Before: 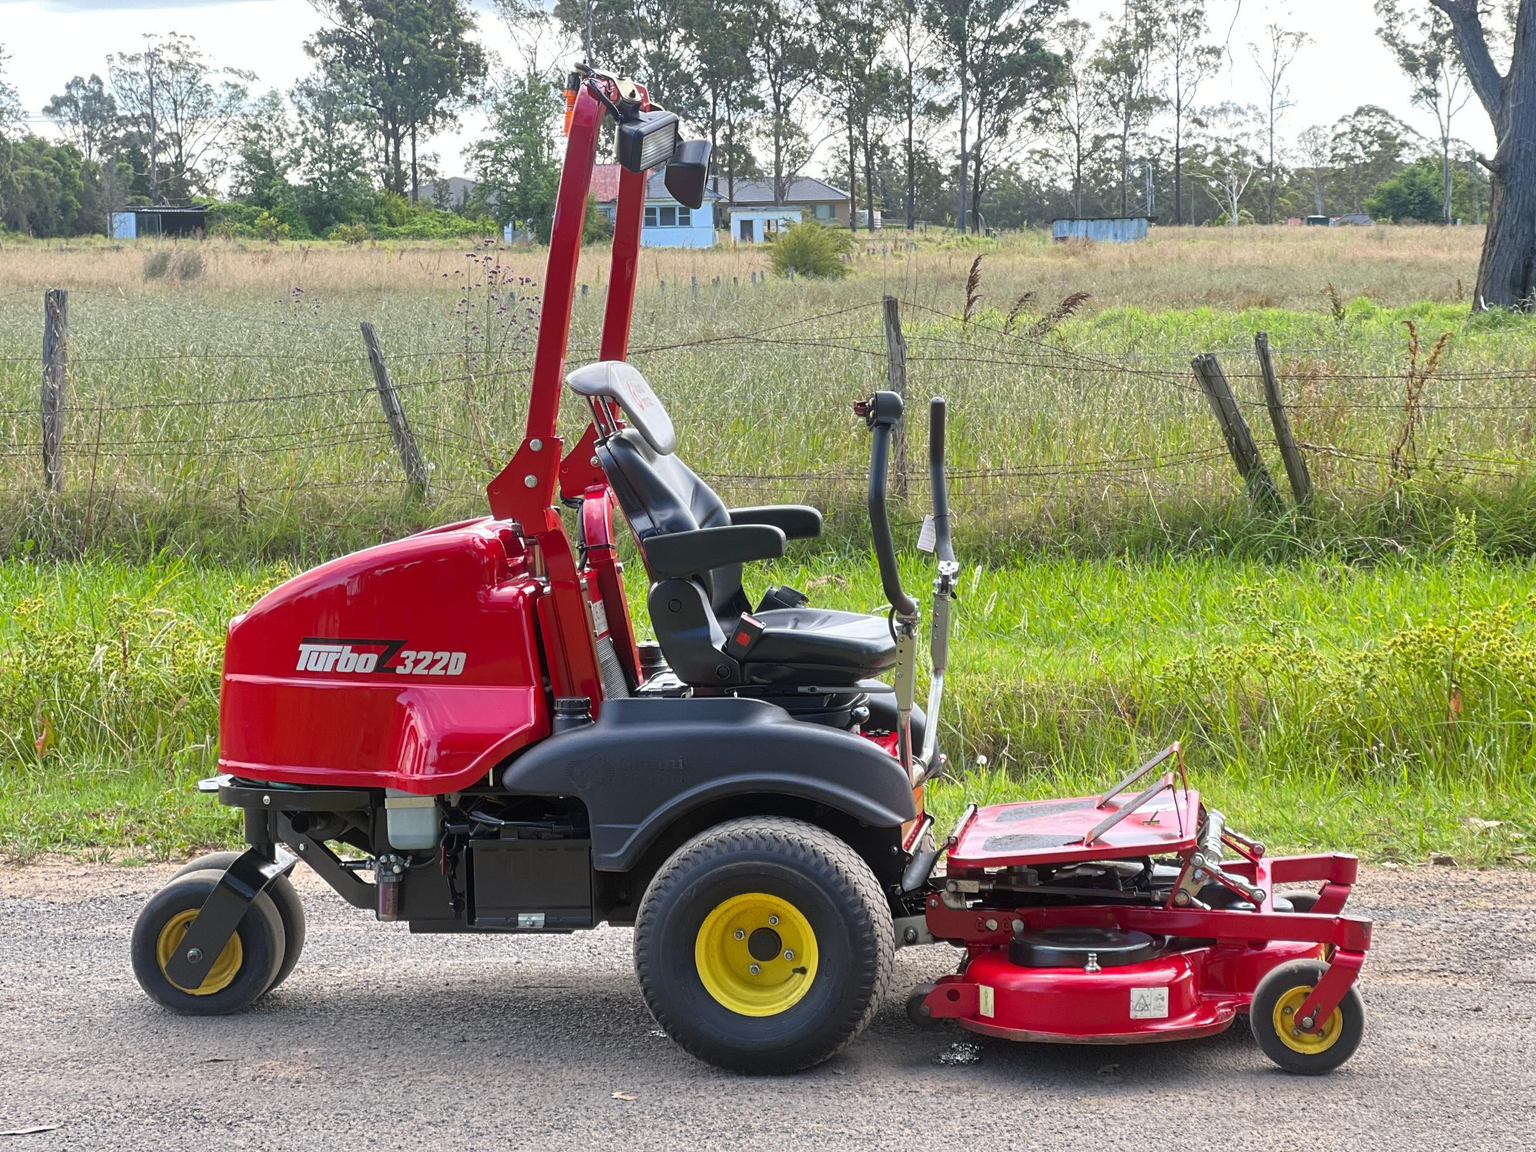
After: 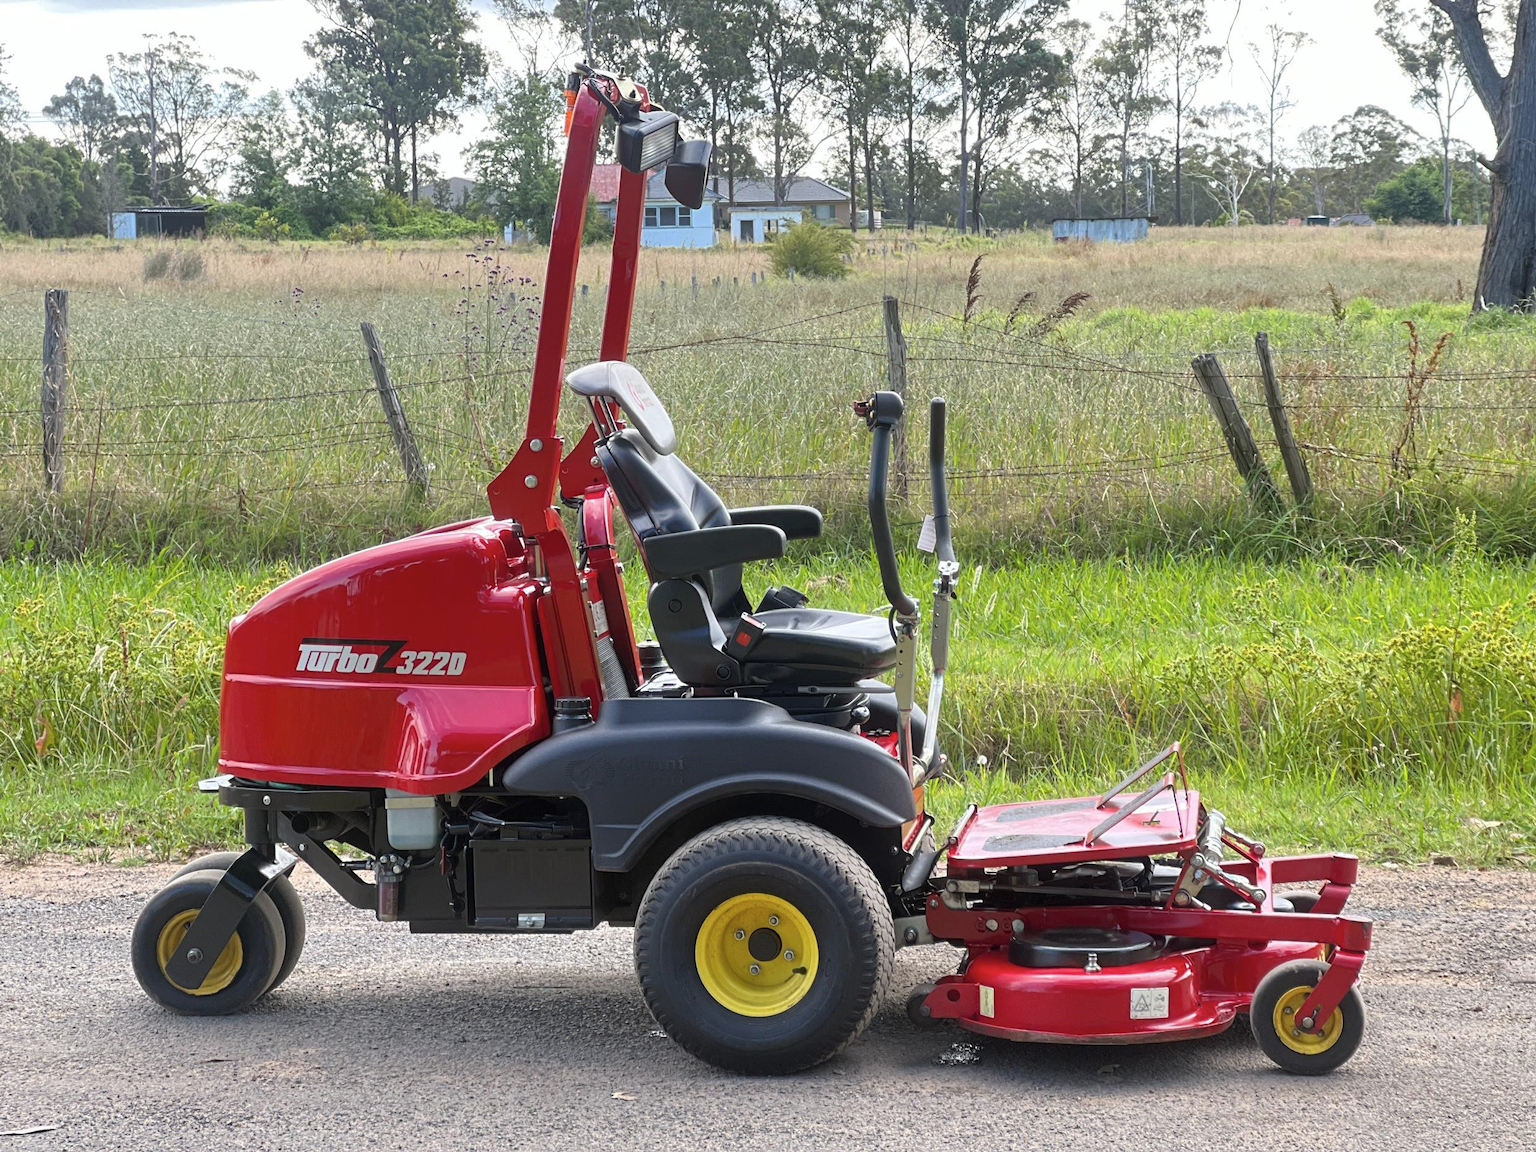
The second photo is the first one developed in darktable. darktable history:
contrast brightness saturation: saturation -0.093
